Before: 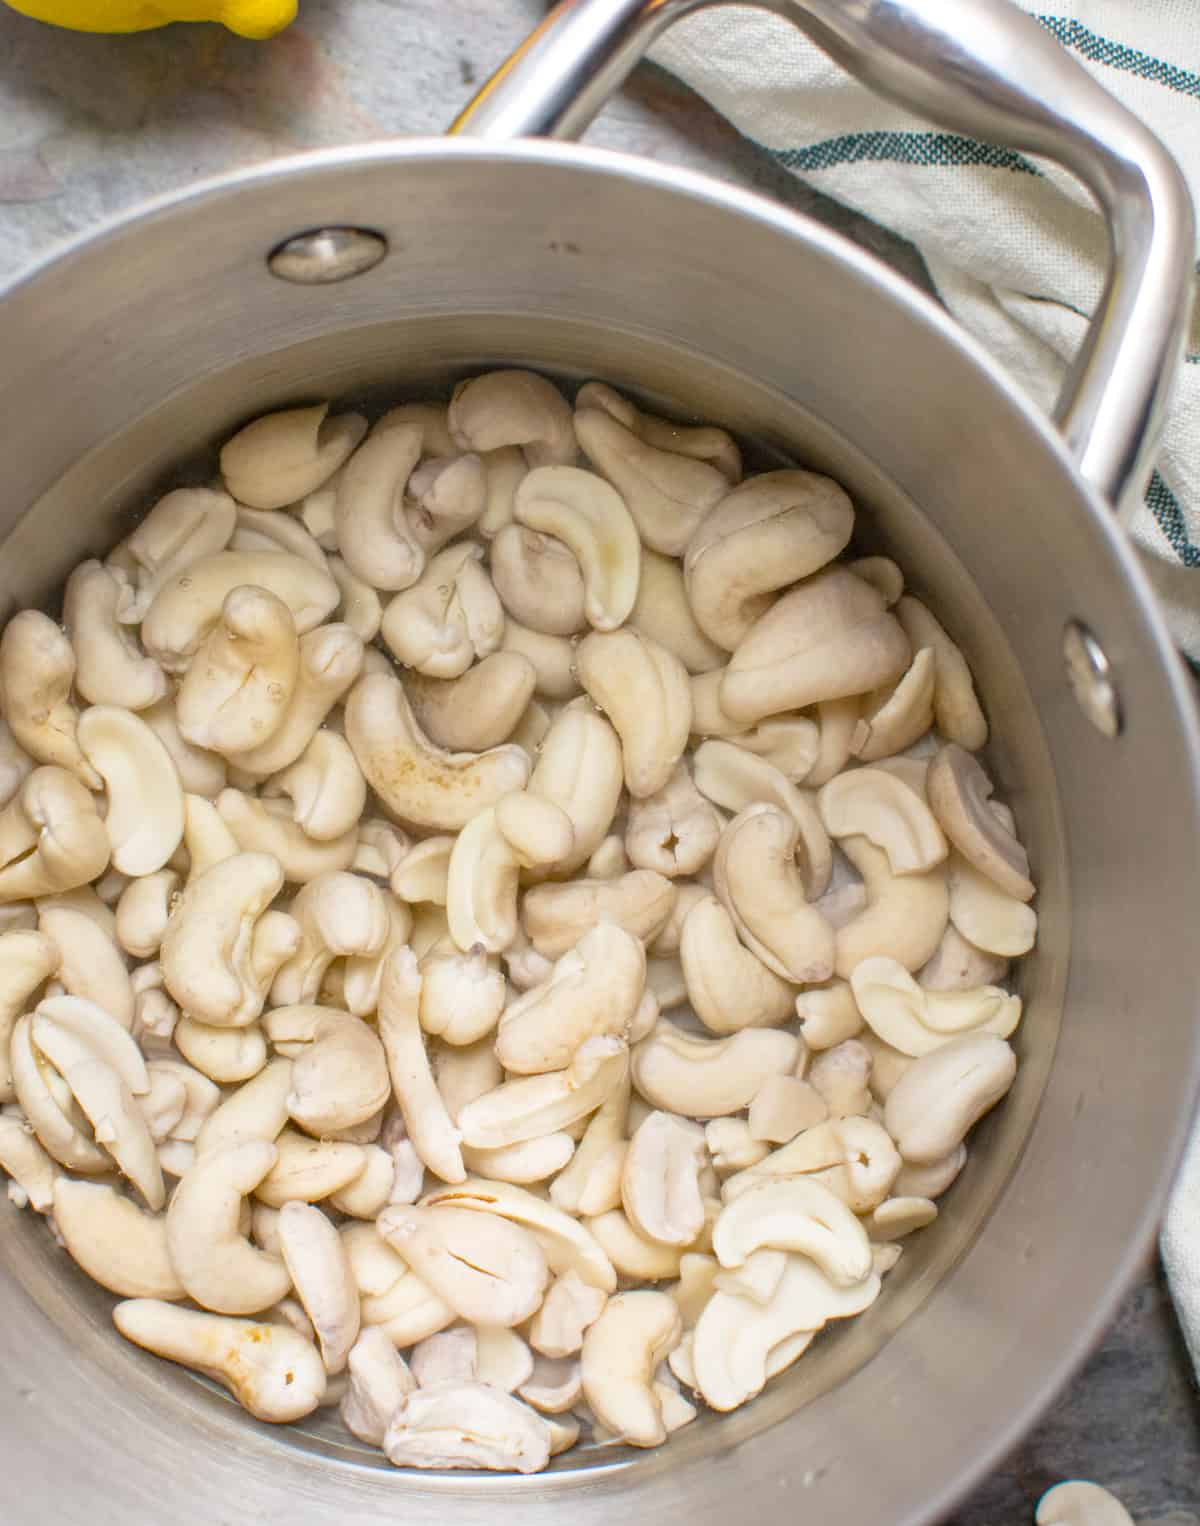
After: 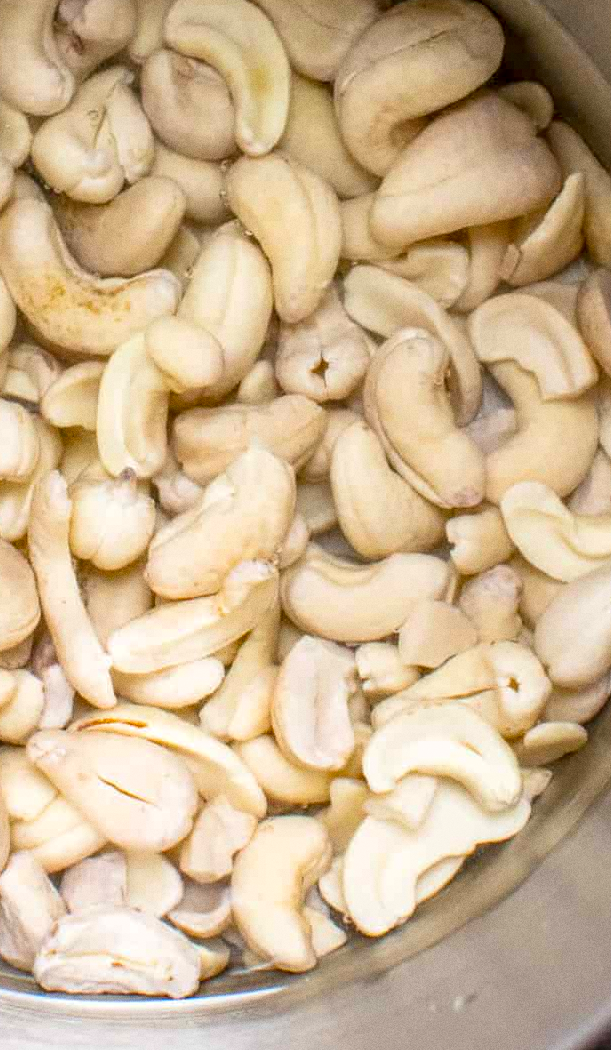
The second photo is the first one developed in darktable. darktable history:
crop and rotate: left 29.237%, top 31.152%, right 19.807%
contrast brightness saturation: contrast 0.09, saturation 0.28
local contrast: on, module defaults
grain: coarseness 0.09 ISO
